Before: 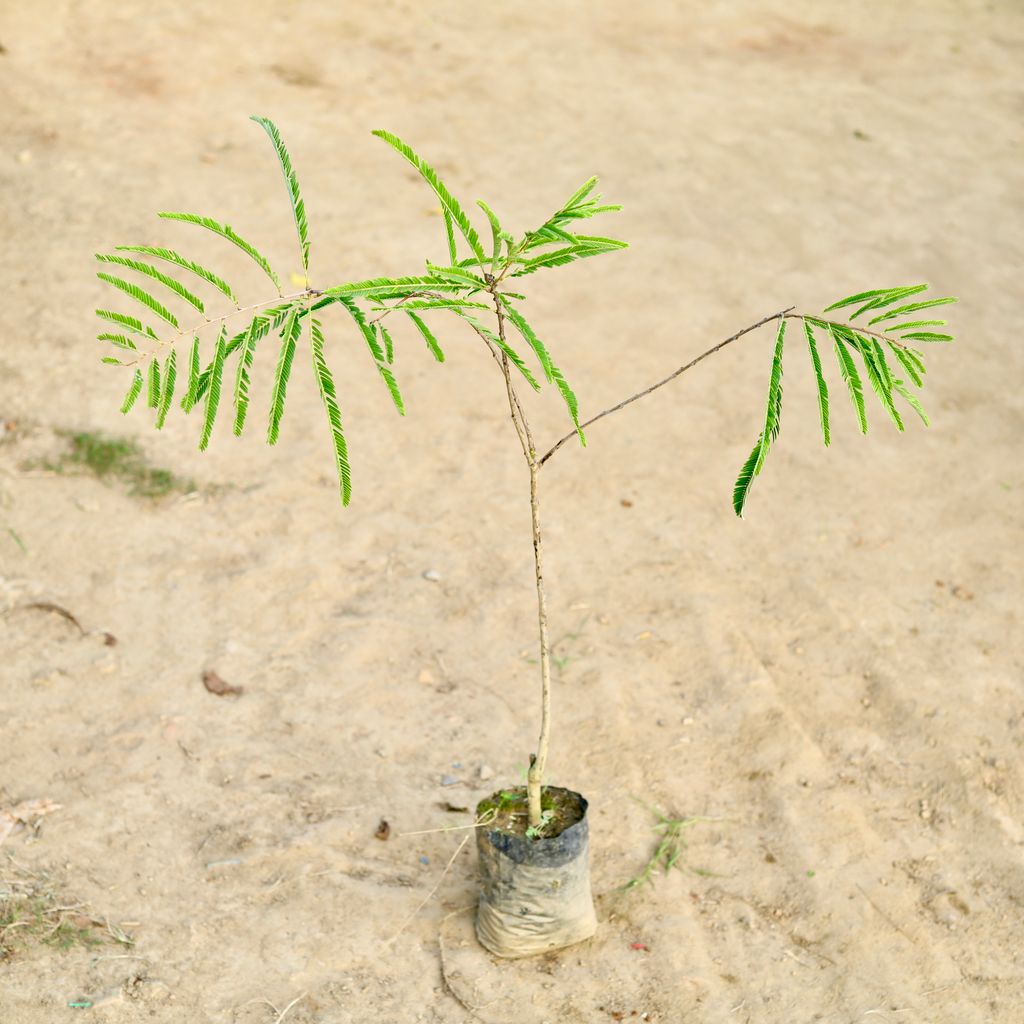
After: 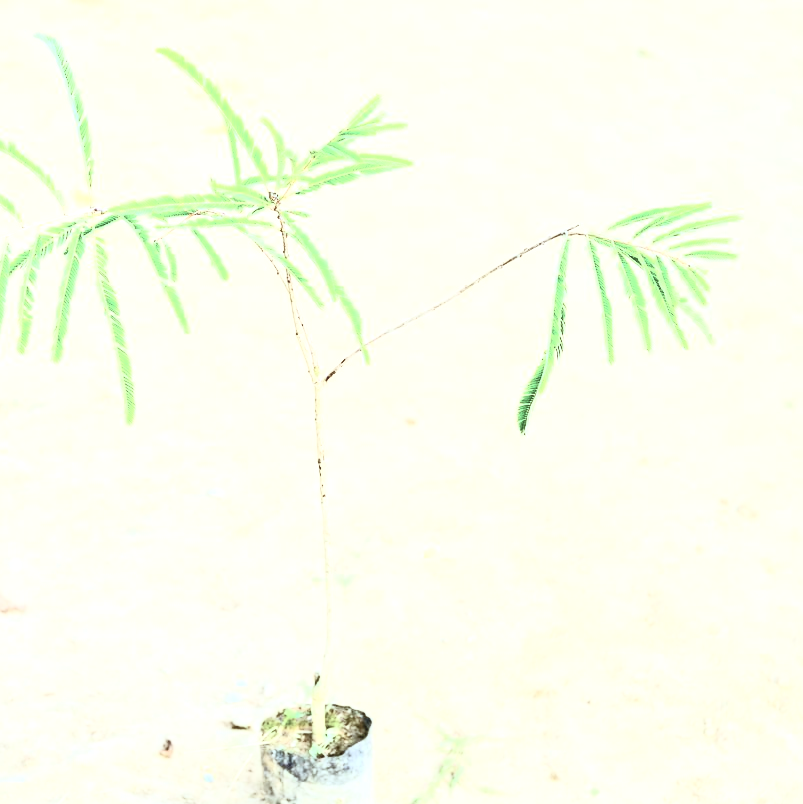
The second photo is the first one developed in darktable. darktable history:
crop and rotate: left 21.159%, top 8.101%, right 0.347%, bottom 13.349%
contrast brightness saturation: contrast 0.555, brightness 0.58, saturation -0.325
color zones: curves: ch1 [(0.239, 0.552) (0.75, 0.5)]; ch2 [(0.25, 0.462) (0.749, 0.457)], mix -123.55%
exposure: black level correction 0, exposure 1 EV, compensate highlight preservation false
local contrast: detail 118%
color correction: highlights a* -4.88, highlights b* -3.03, shadows a* 4.22, shadows b* 4.12
color calibration: illuminant as shot in camera, x 0.358, y 0.373, temperature 4628.91 K
